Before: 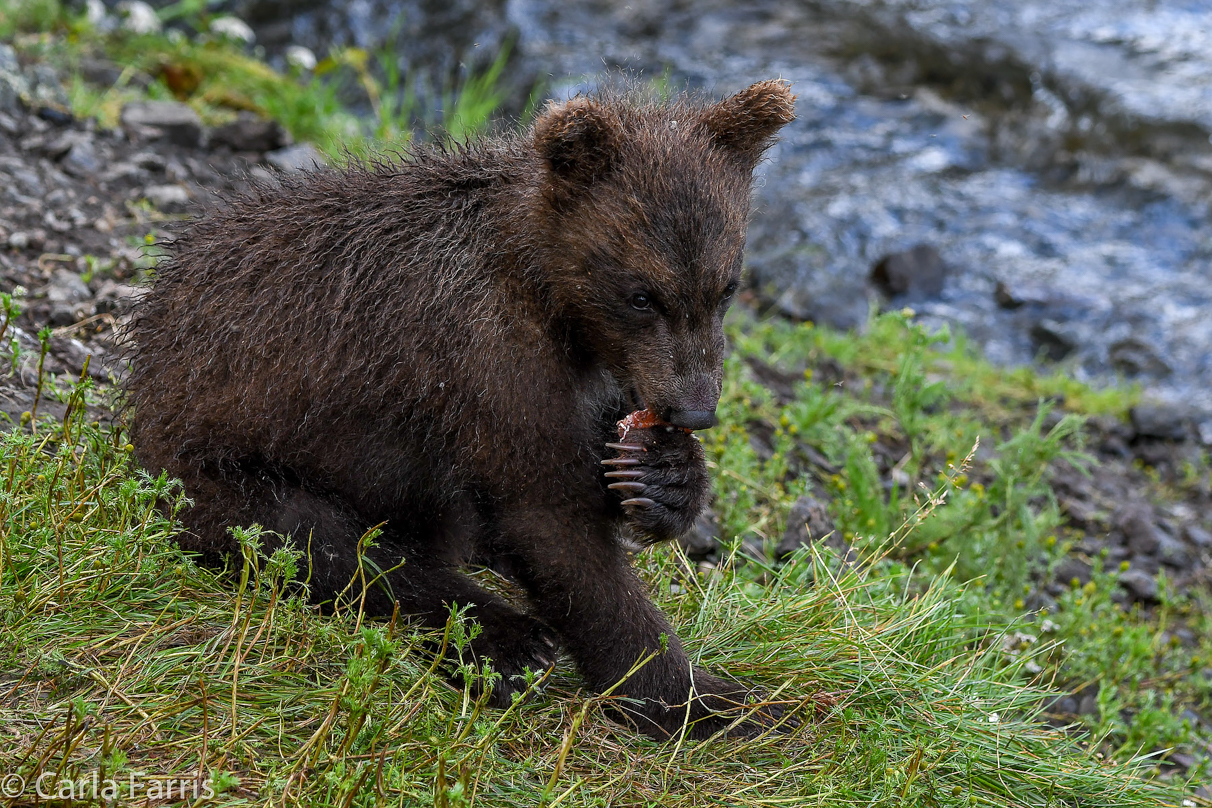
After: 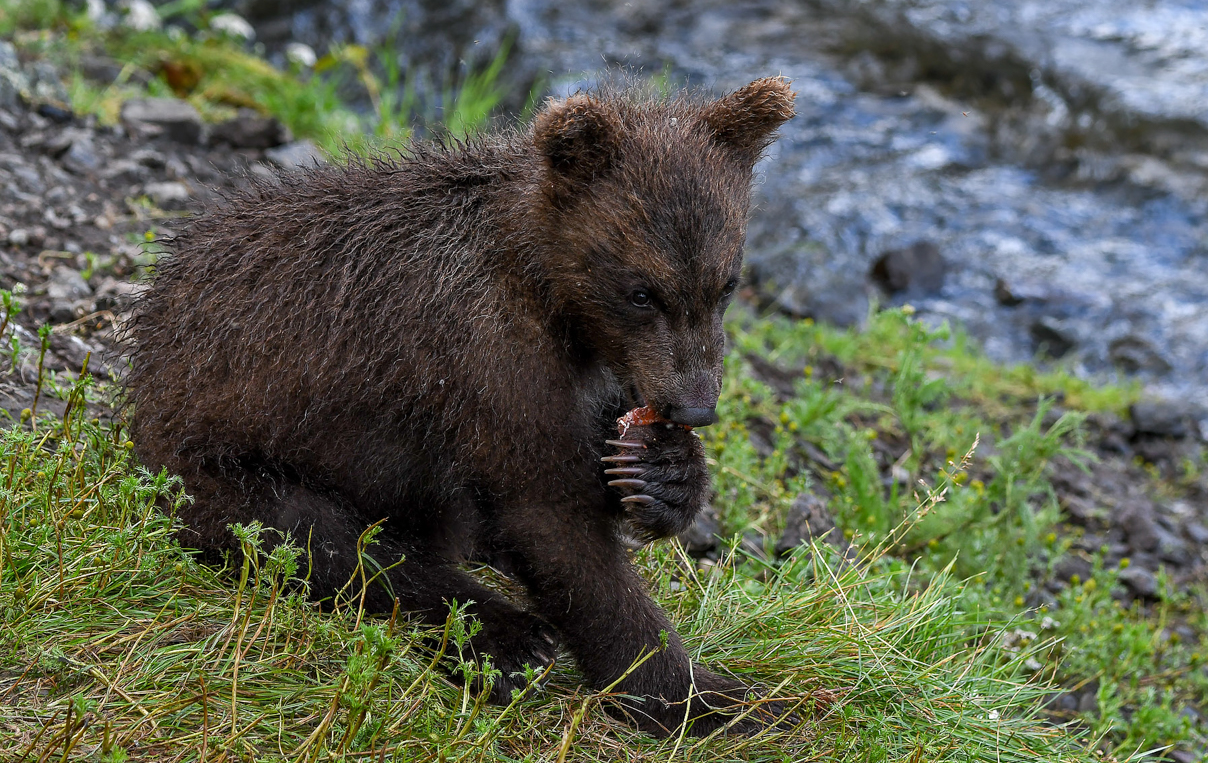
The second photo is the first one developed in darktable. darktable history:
crop: top 0.406%, right 0.261%, bottom 5.065%
